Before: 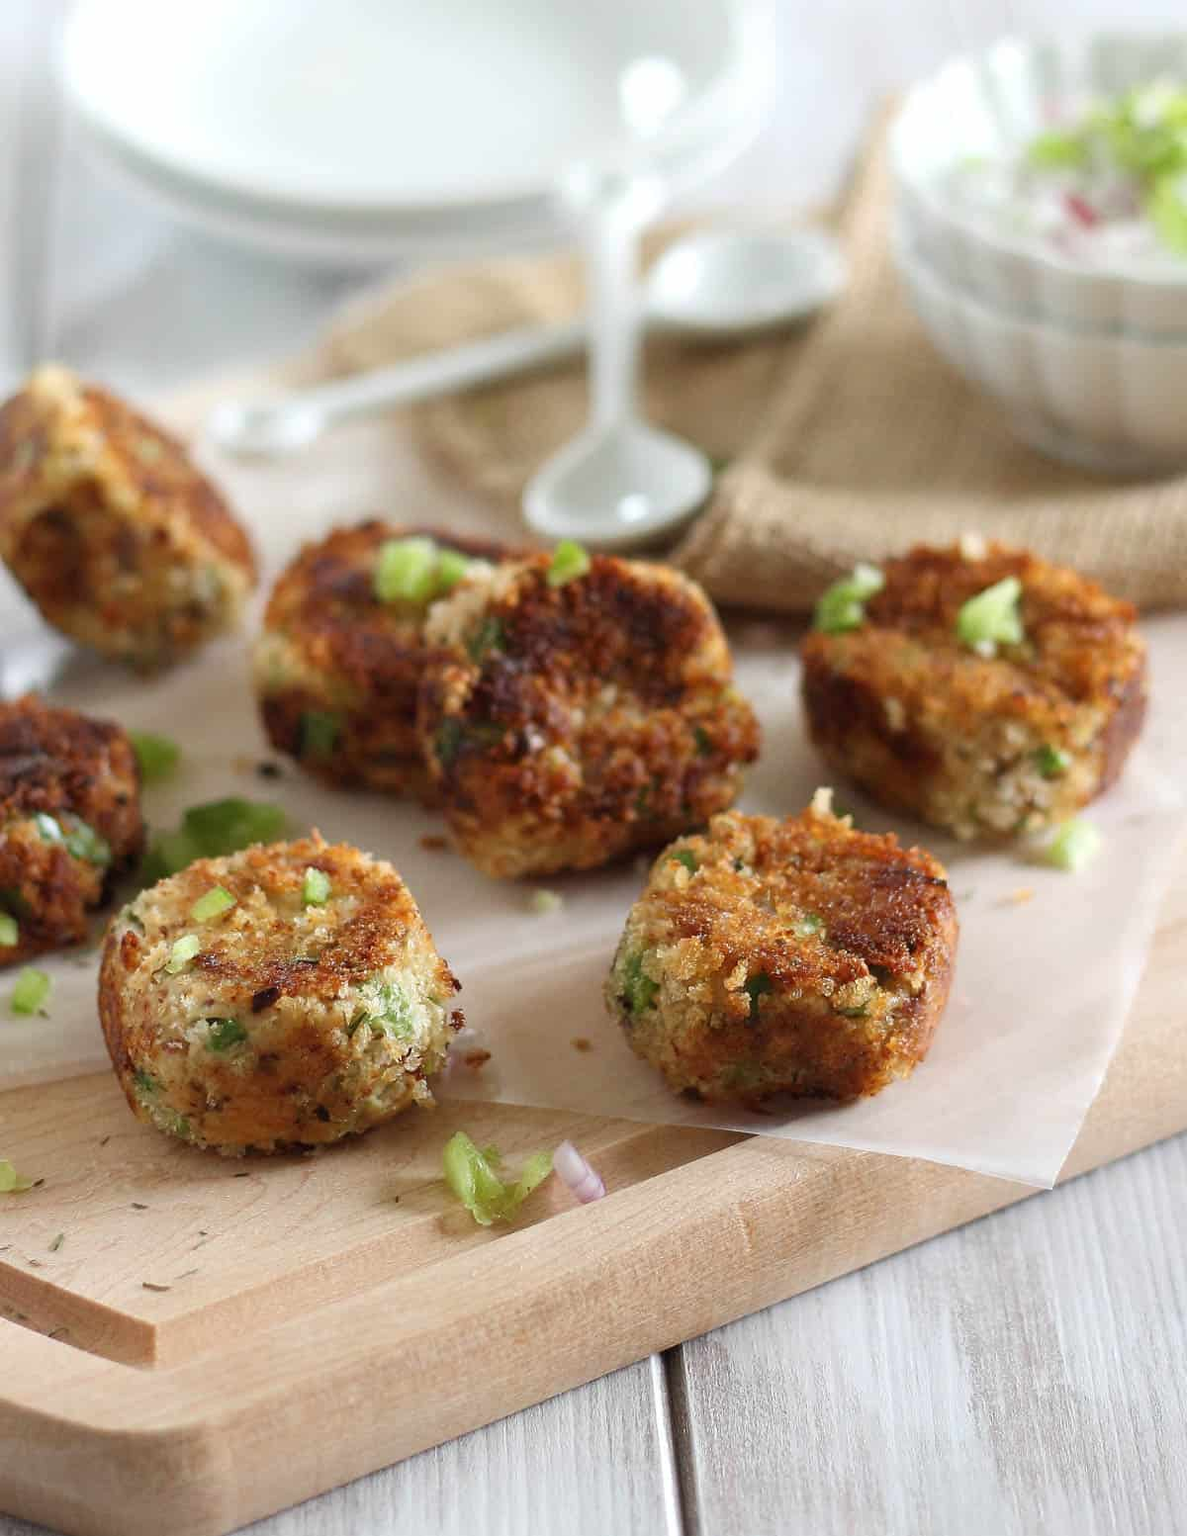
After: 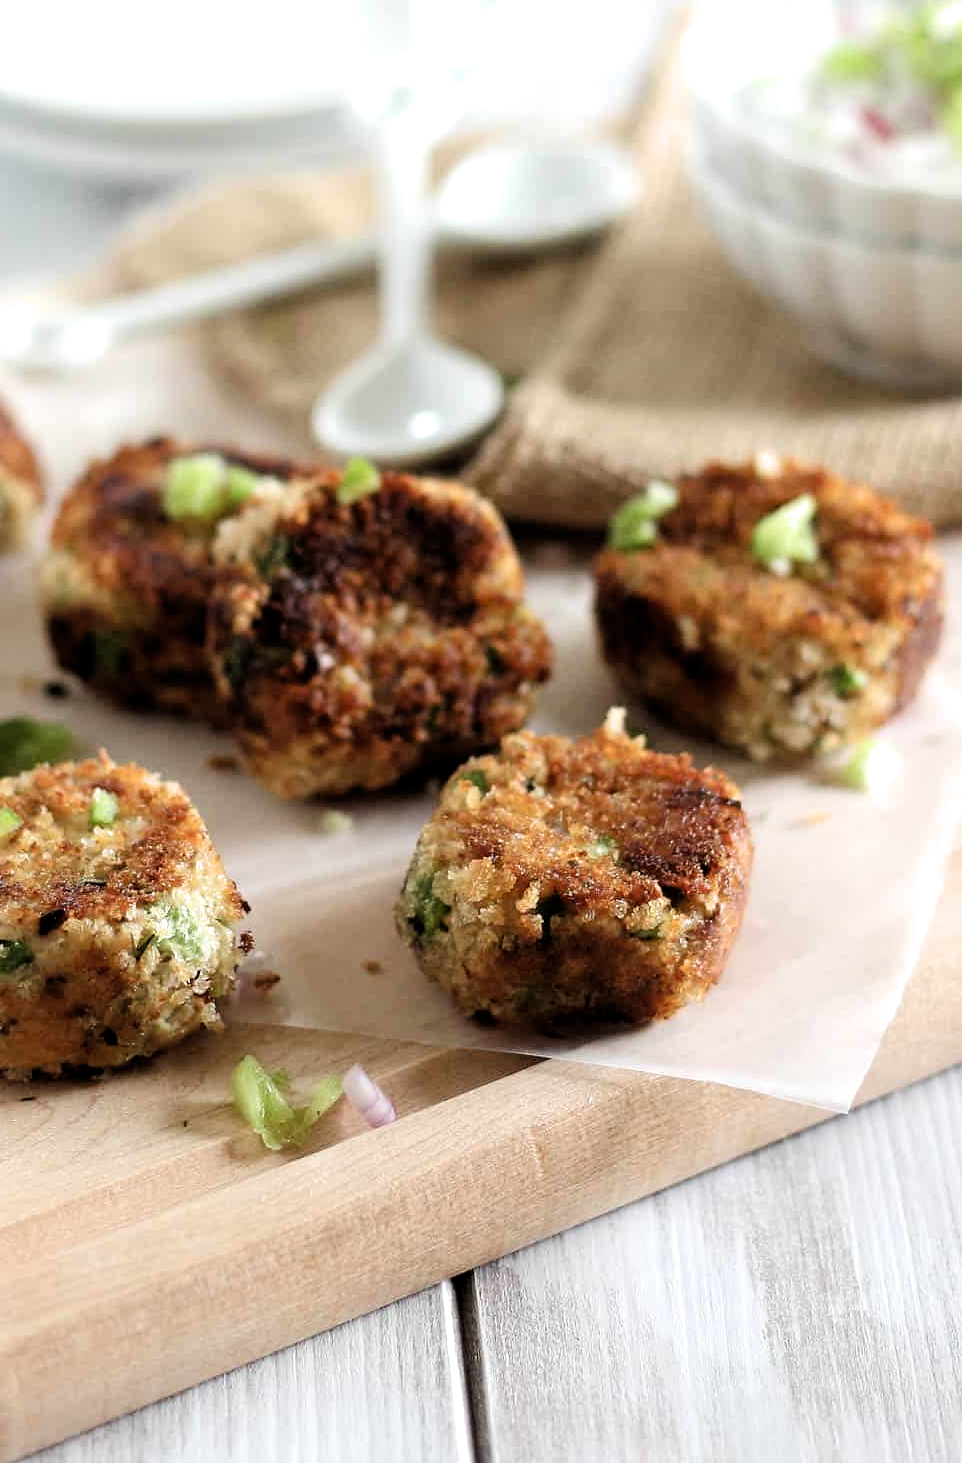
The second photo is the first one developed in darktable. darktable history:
filmic rgb: black relative exposure -3.62 EV, white relative exposure 2.16 EV, hardness 3.62, preserve chrominance max RGB, color science v6 (2022), contrast in shadows safe, contrast in highlights safe
crop and rotate: left 18.047%, top 5.741%, right 1.744%
